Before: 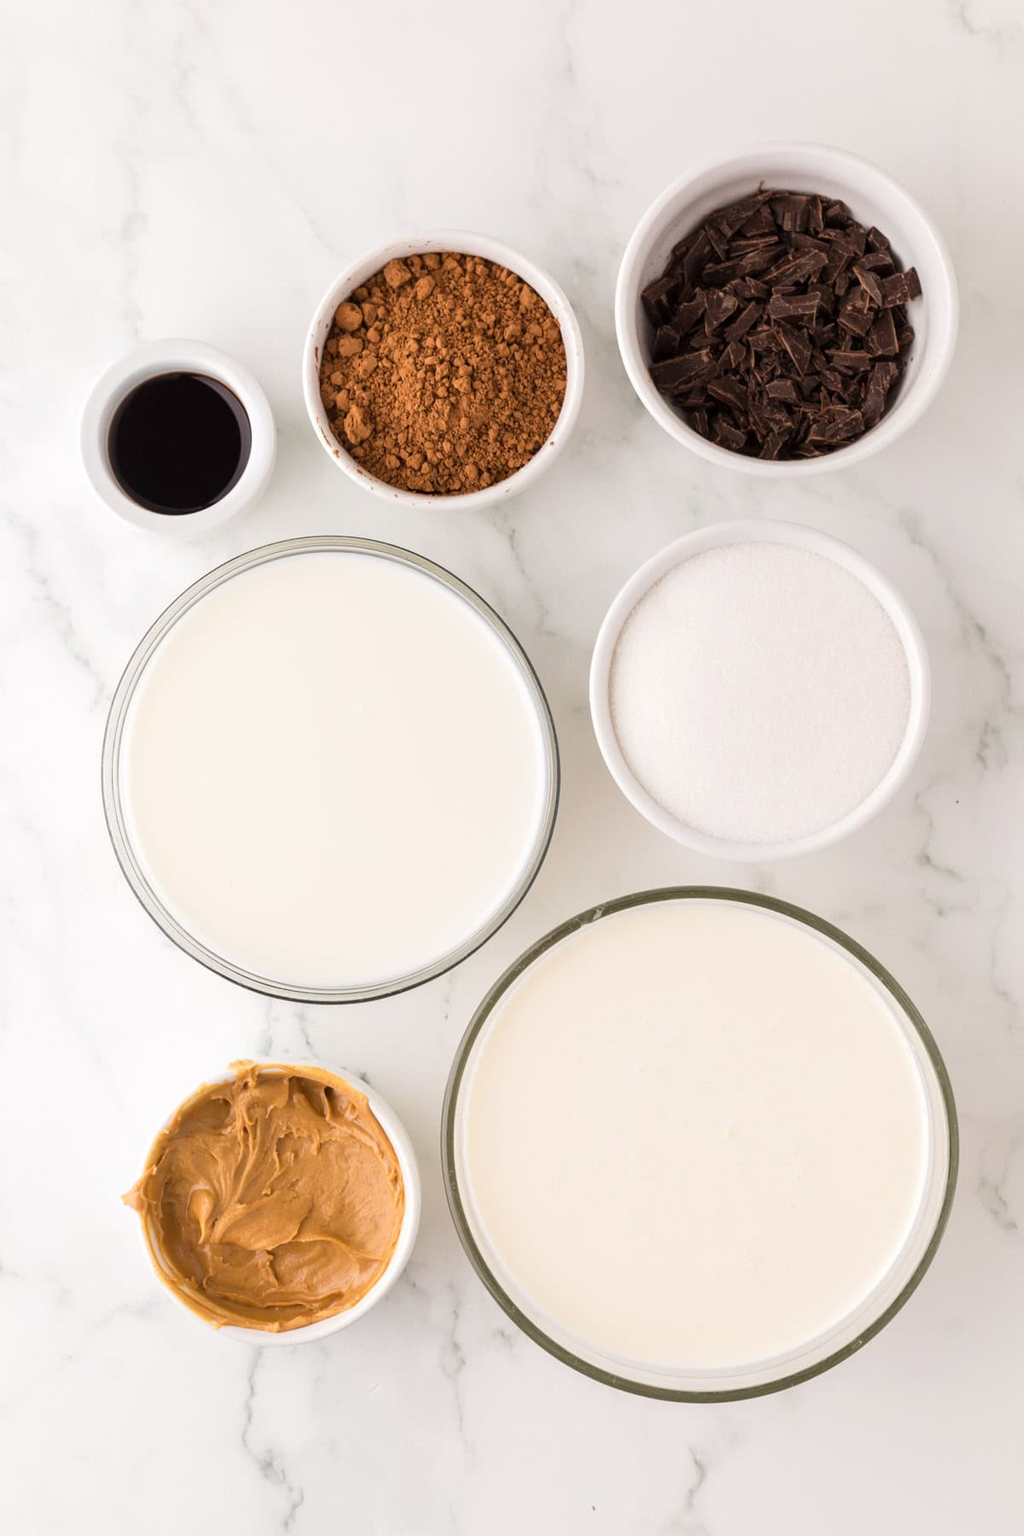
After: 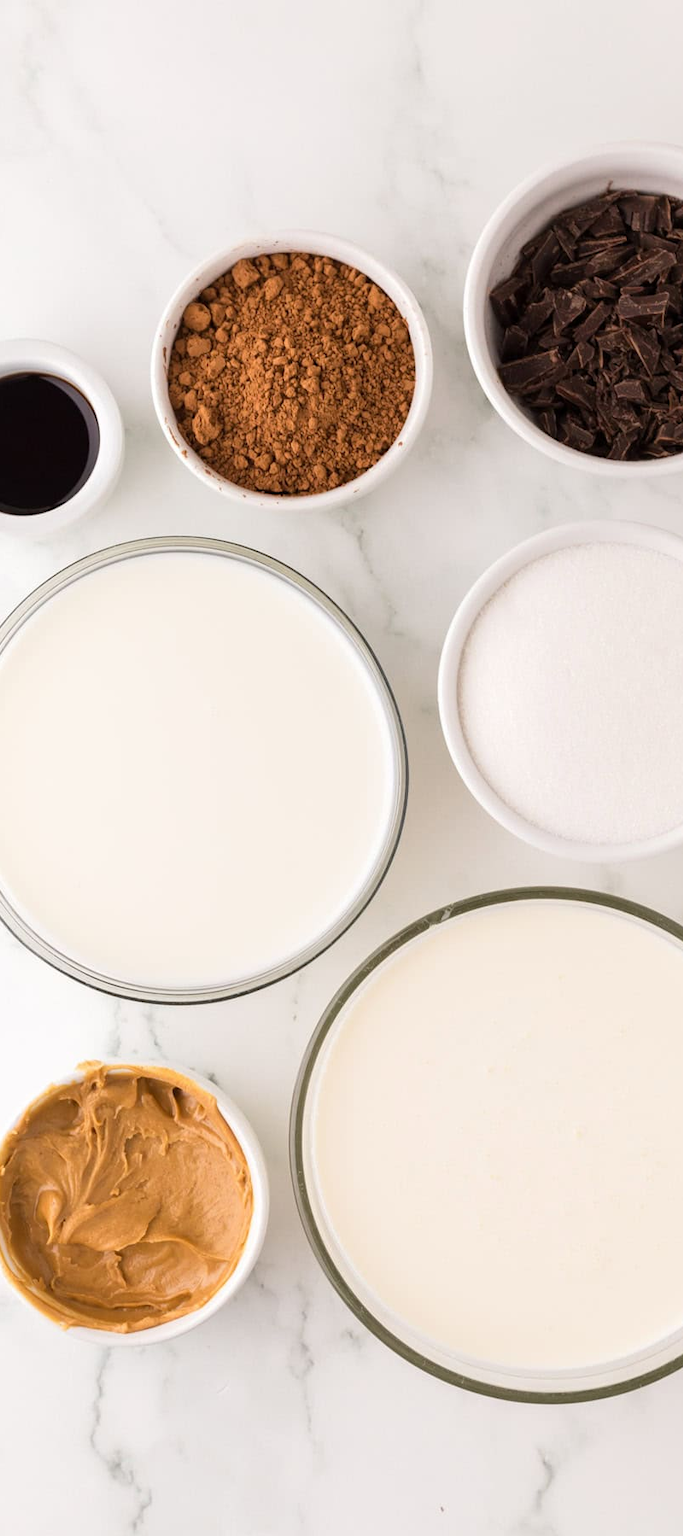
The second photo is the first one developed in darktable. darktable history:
crop and rotate: left 14.912%, right 18.379%
